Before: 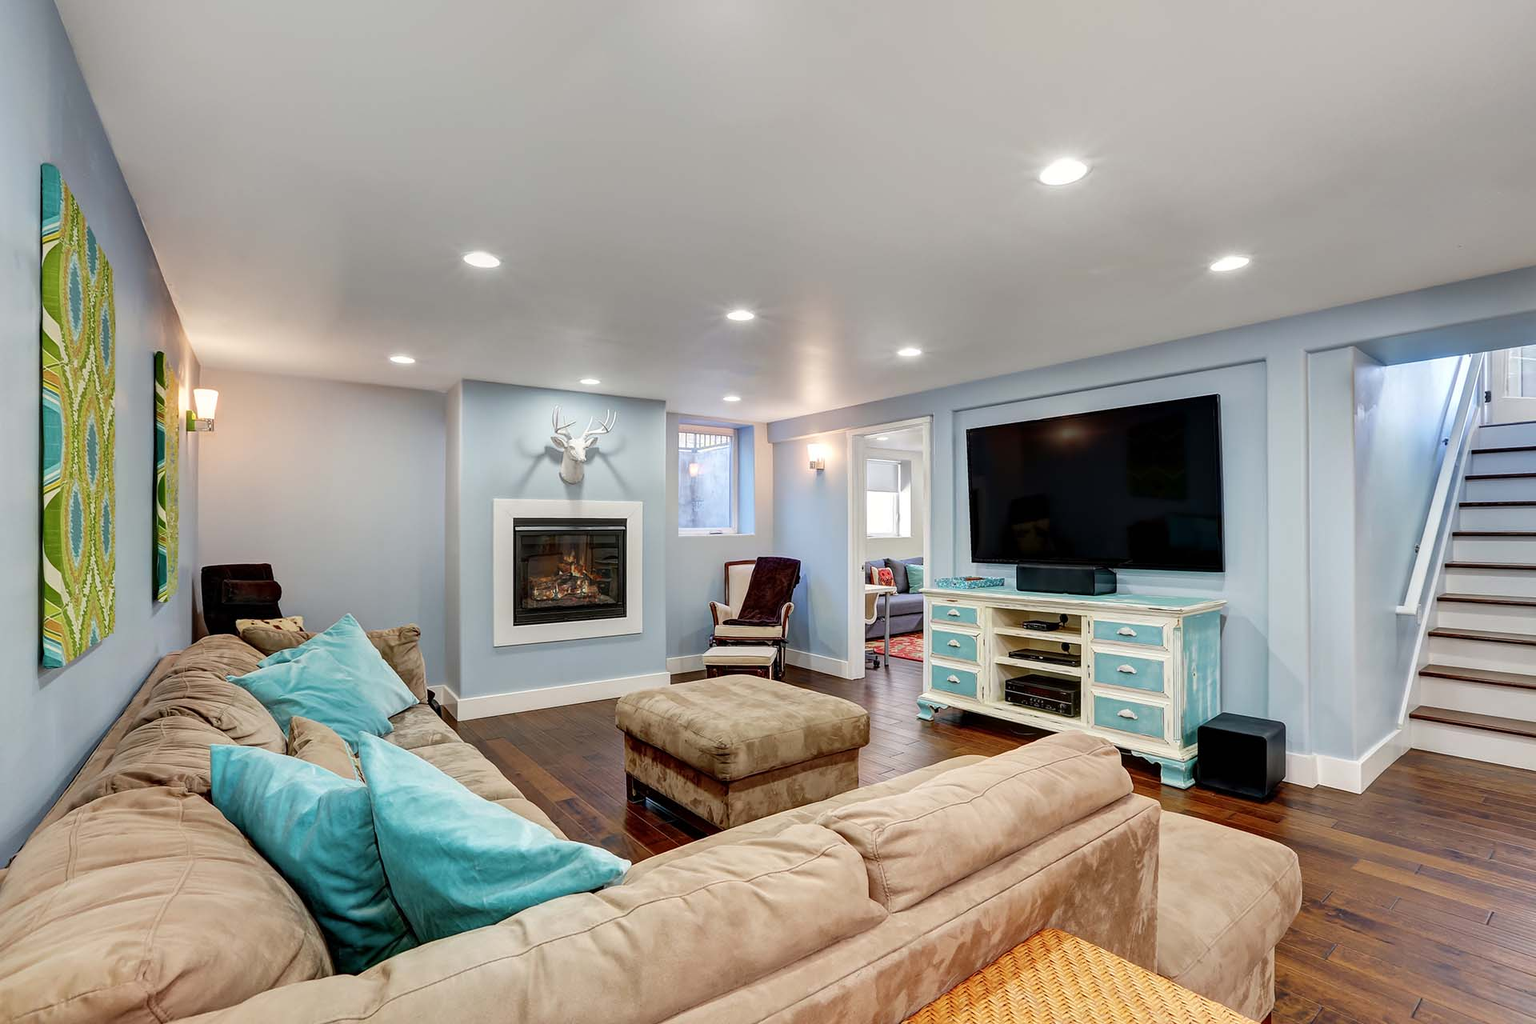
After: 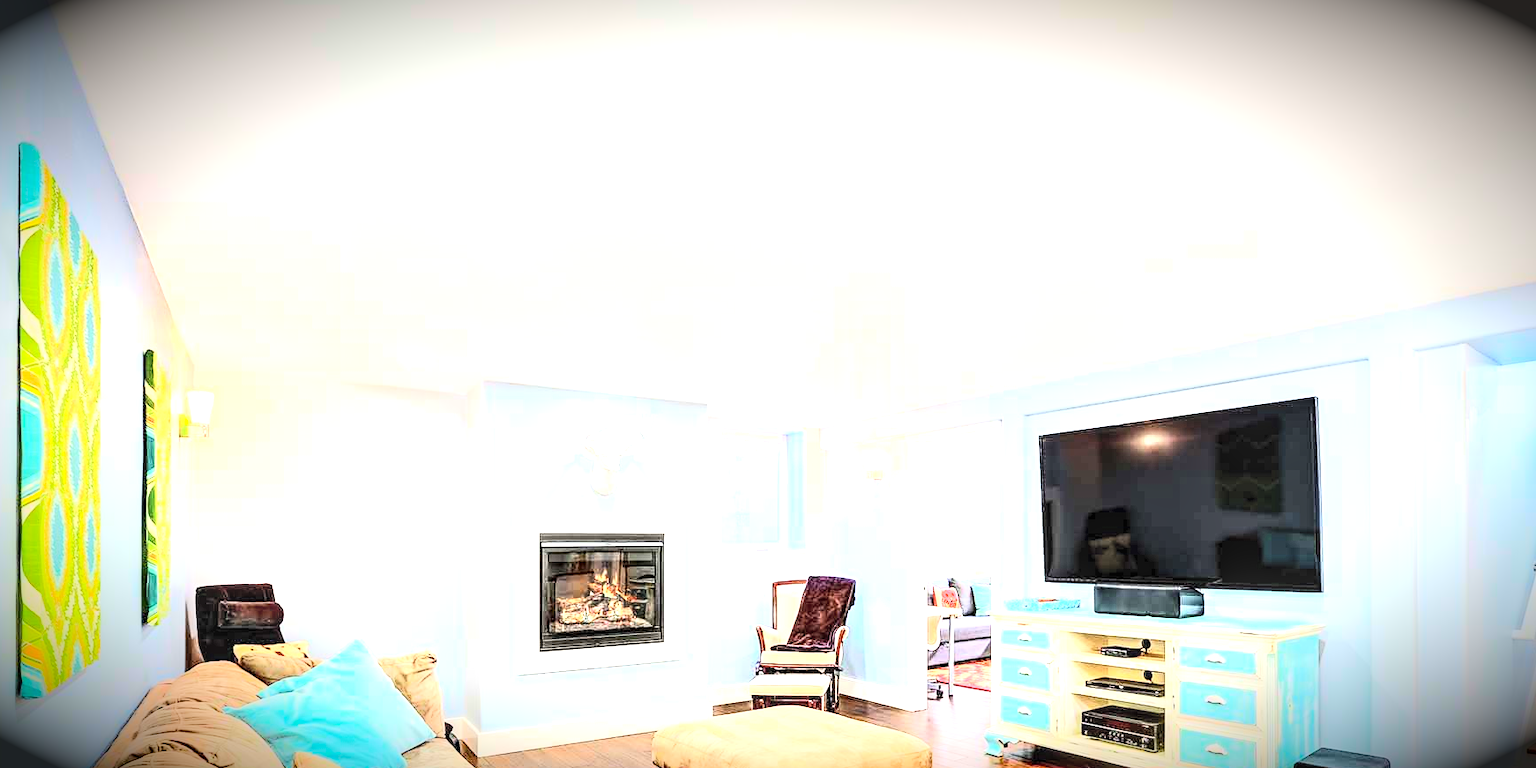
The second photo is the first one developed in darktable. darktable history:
tone equalizer: -8 EV -0.735 EV, -7 EV -0.686 EV, -6 EV -0.603 EV, -5 EV -0.416 EV, -3 EV 0.398 EV, -2 EV 0.6 EV, -1 EV 0.683 EV, +0 EV 0.765 EV, mask exposure compensation -0.501 EV
crop: left 1.564%, top 3.386%, right 7.668%, bottom 28.505%
local contrast: highlights 78%, shadows 56%, detail 175%, midtone range 0.43
exposure: black level correction 0, exposure 1.76 EV, compensate exposure bias true, compensate highlight preservation false
shadows and highlights: shadows 25.92, highlights -24.42, highlights color adjustment 32.7%
vignetting: fall-off start 86.08%, brightness -0.987, saturation 0.49, automatic ratio true
contrast brightness saturation: contrast 0.389, brightness 0.524
